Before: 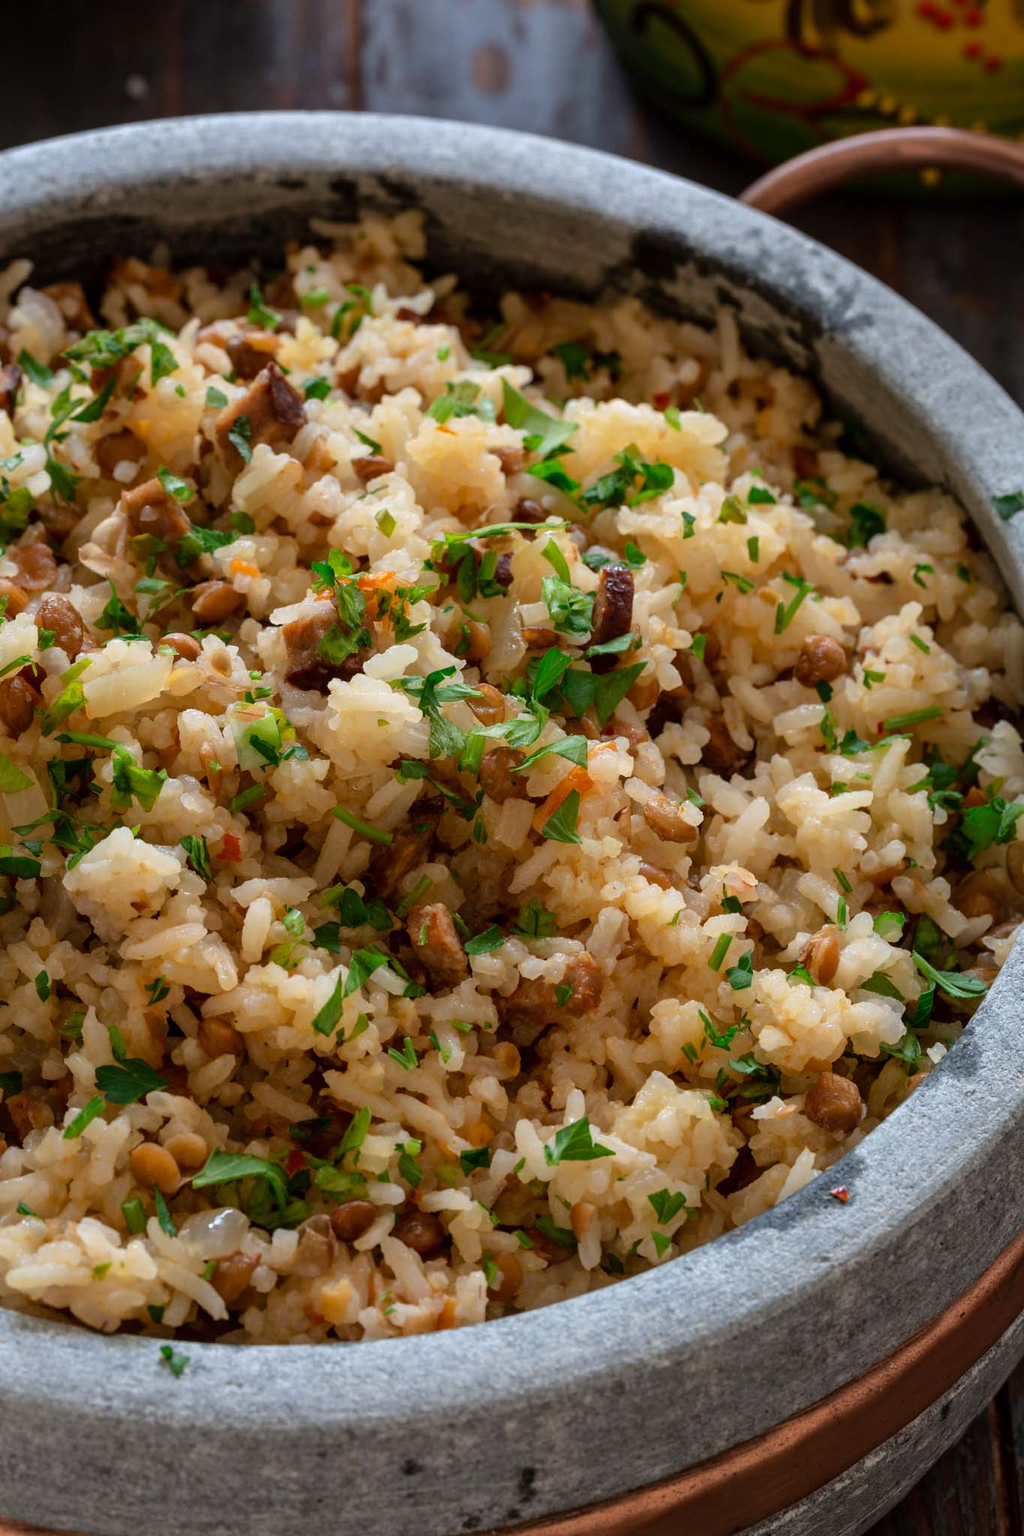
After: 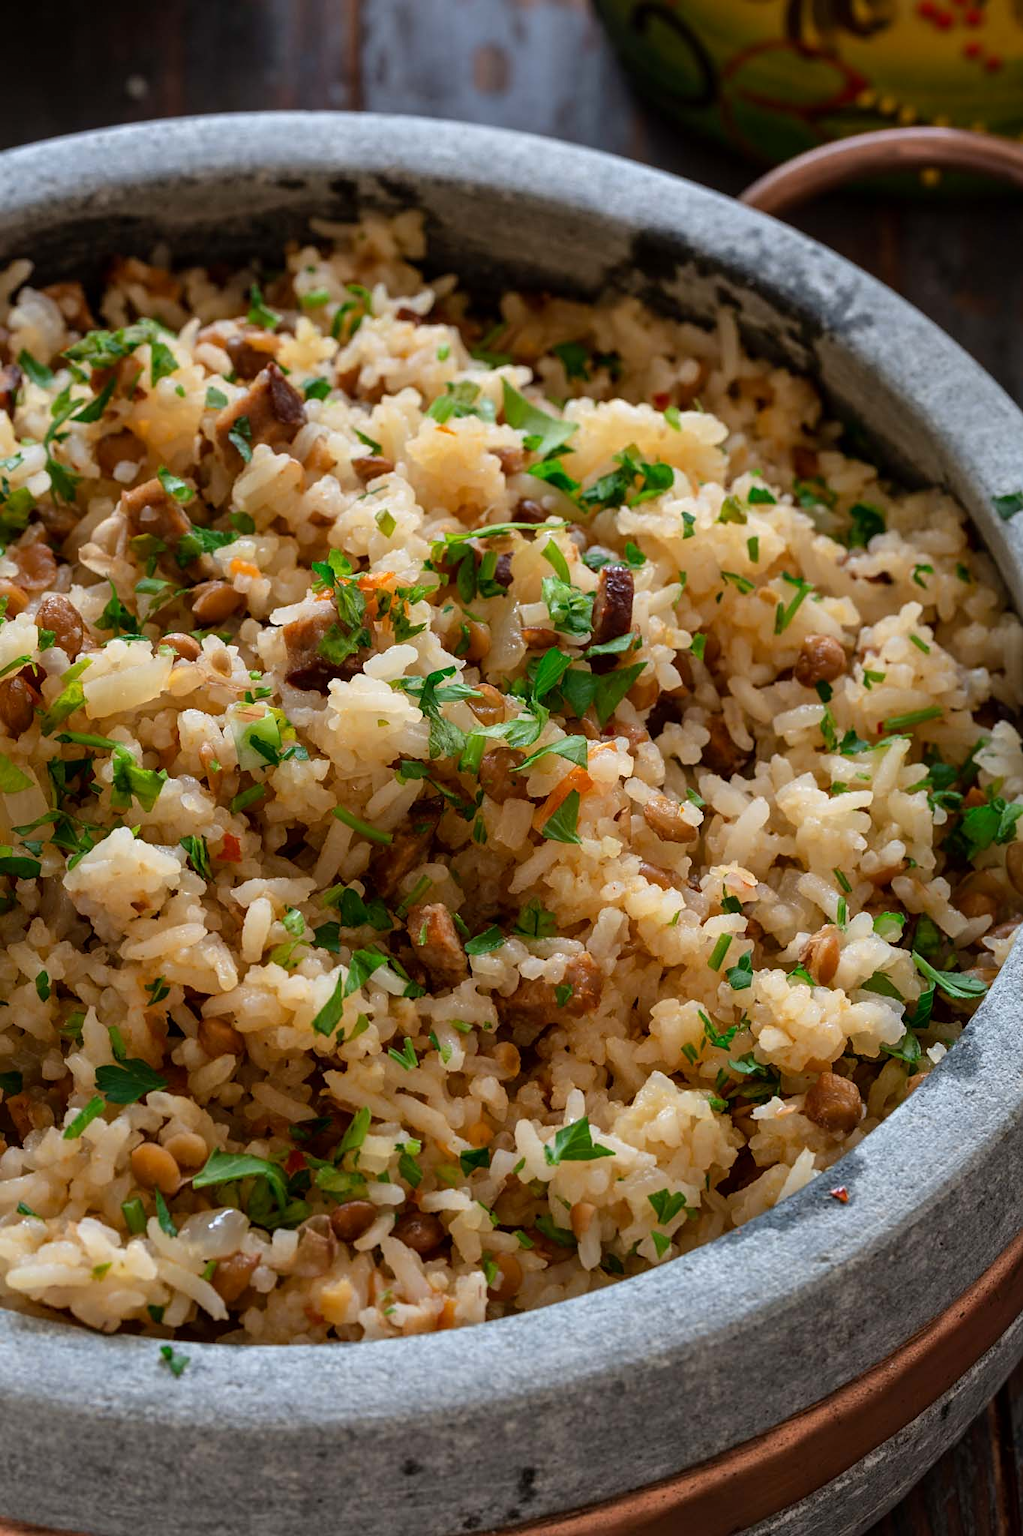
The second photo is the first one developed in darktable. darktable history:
contrast brightness saturation: contrast 0.053
sharpen: amount 0.206
